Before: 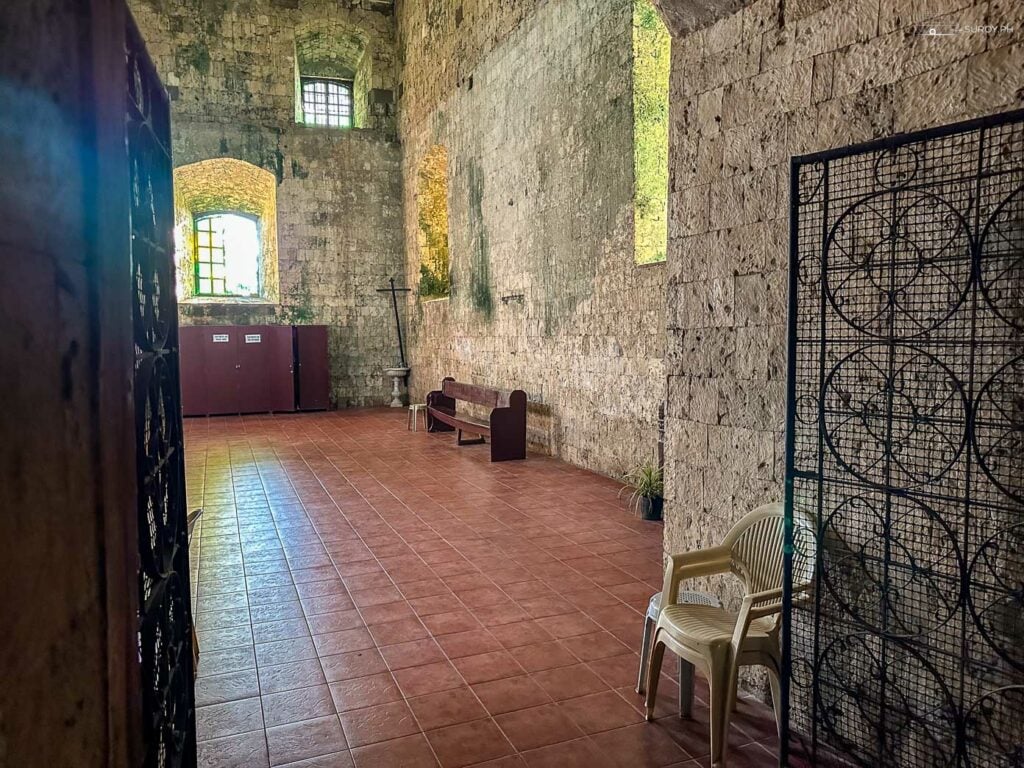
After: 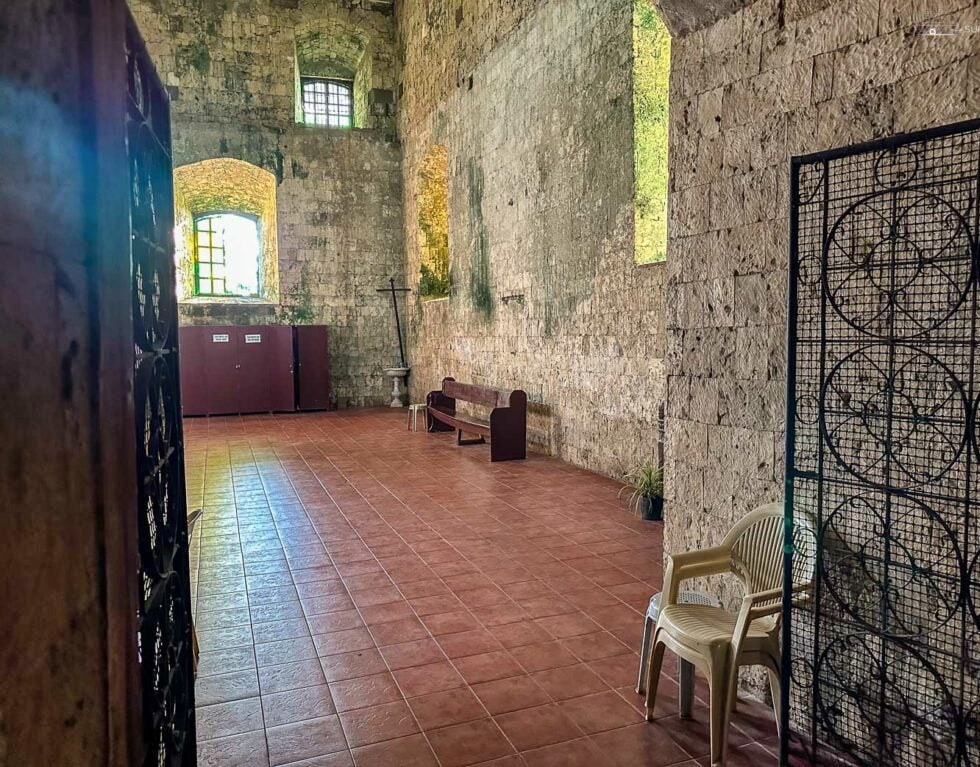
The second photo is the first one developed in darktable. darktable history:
crop: right 4.222%, bottom 0.031%
shadows and highlights: soften with gaussian
